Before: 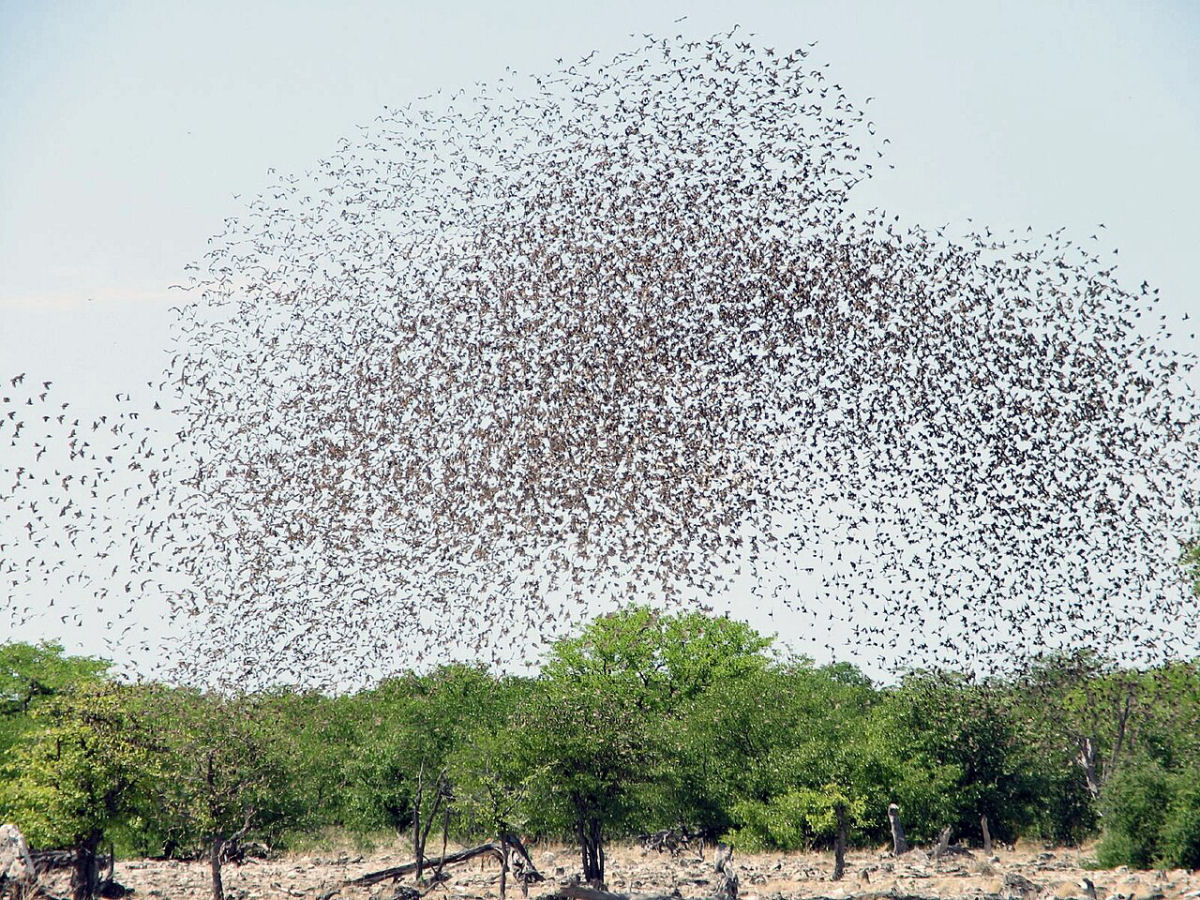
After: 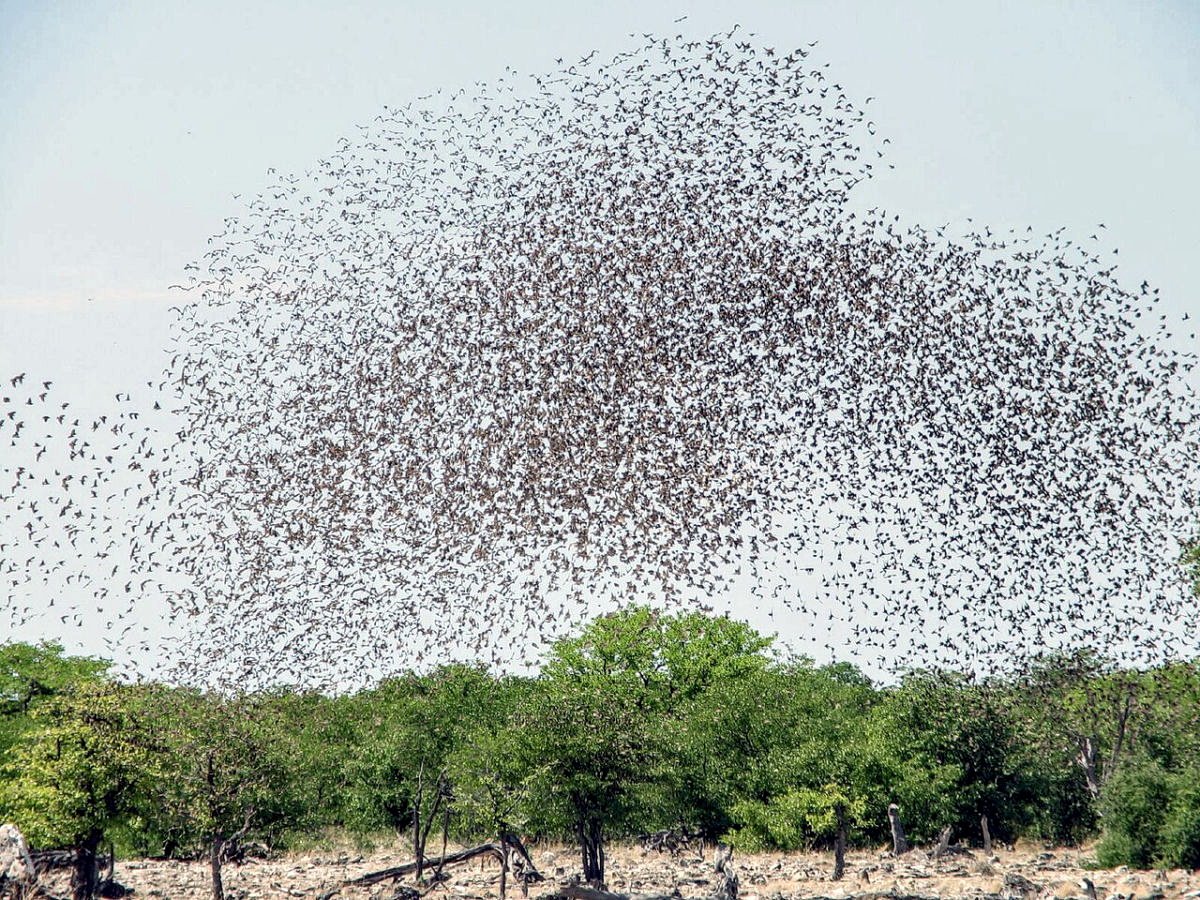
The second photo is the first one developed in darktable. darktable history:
local contrast: highlights 38%, shadows 59%, detail 136%, midtone range 0.516
